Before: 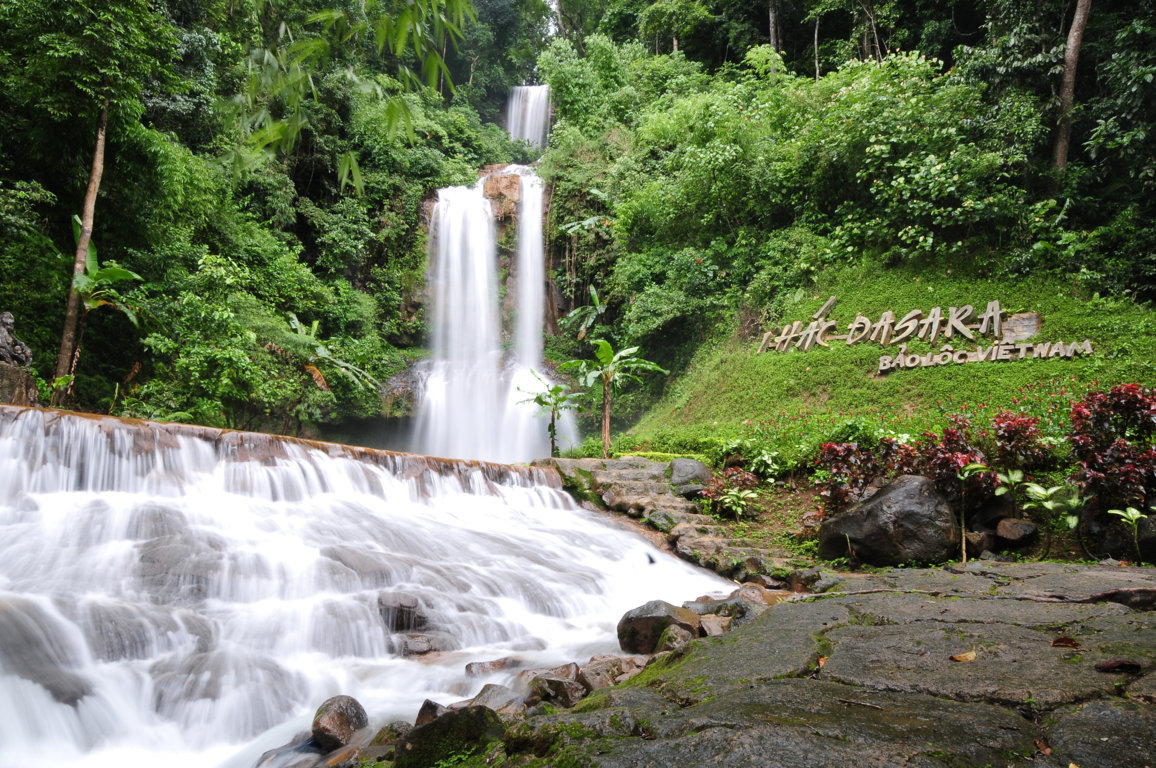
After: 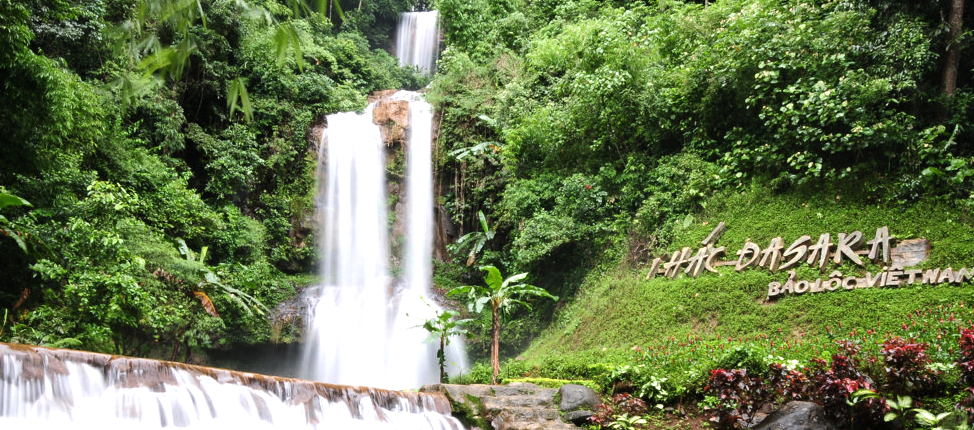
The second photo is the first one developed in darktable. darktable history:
crop and rotate: left 9.628%, top 9.682%, right 6.055%, bottom 34.311%
tone equalizer: -8 EV -0.403 EV, -7 EV -0.417 EV, -6 EV -0.339 EV, -5 EV -0.19 EV, -3 EV 0.227 EV, -2 EV 0.33 EV, -1 EV 0.415 EV, +0 EV 0.398 EV, edges refinement/feathering 500, mask exposure compensation -1.57 EV, preserve details no
